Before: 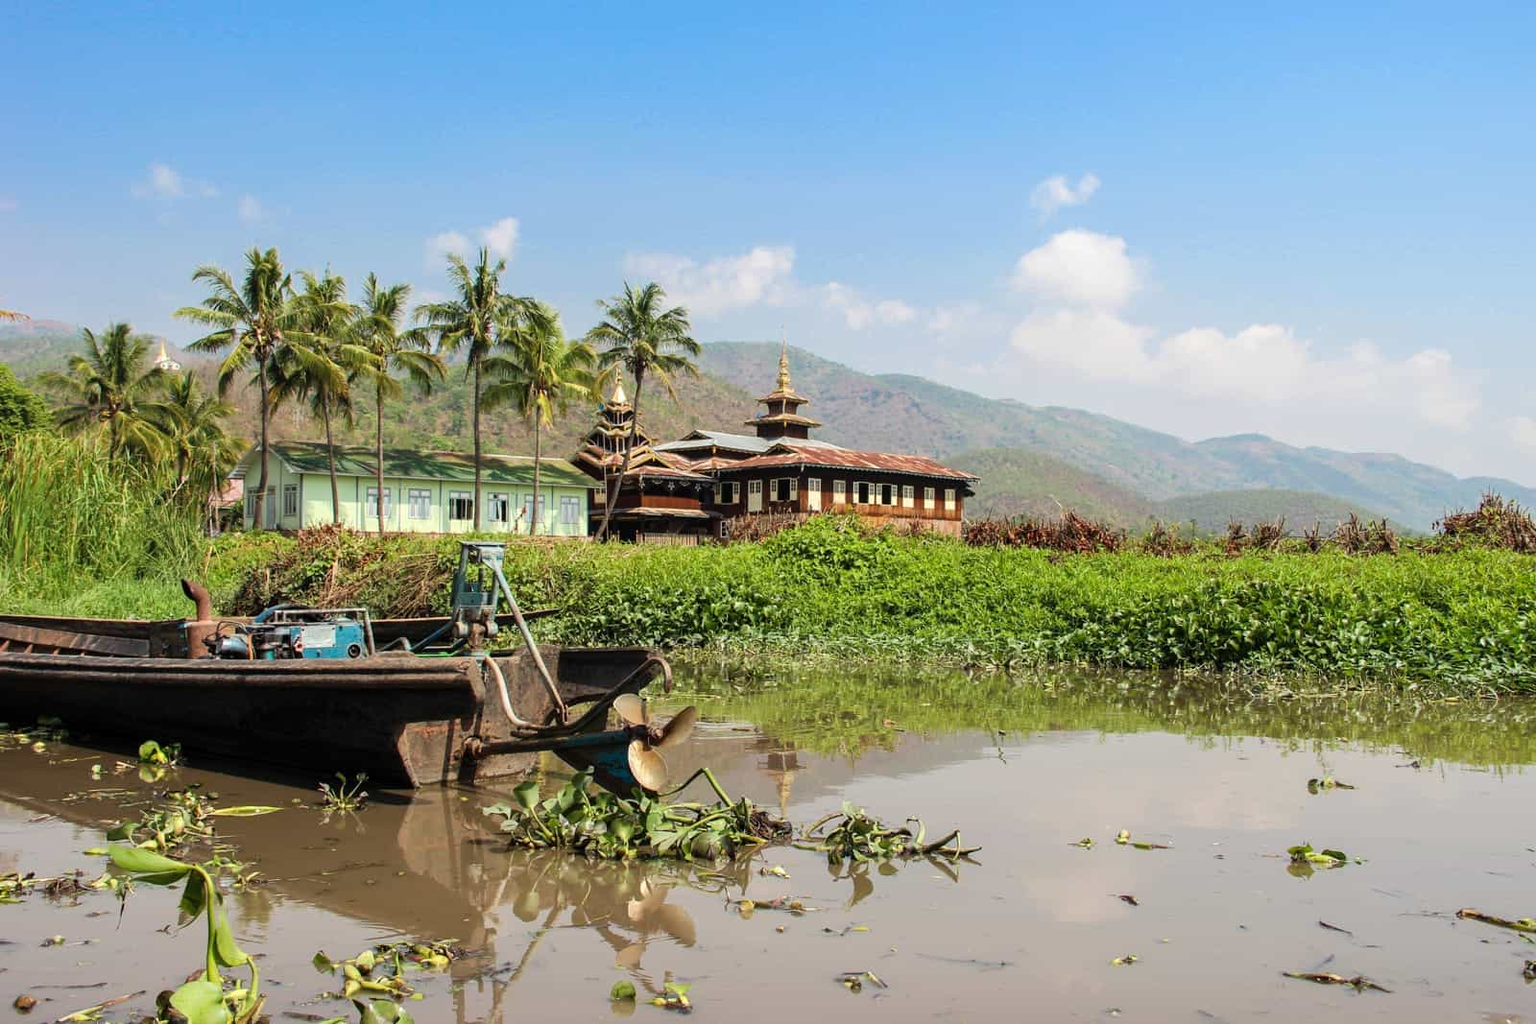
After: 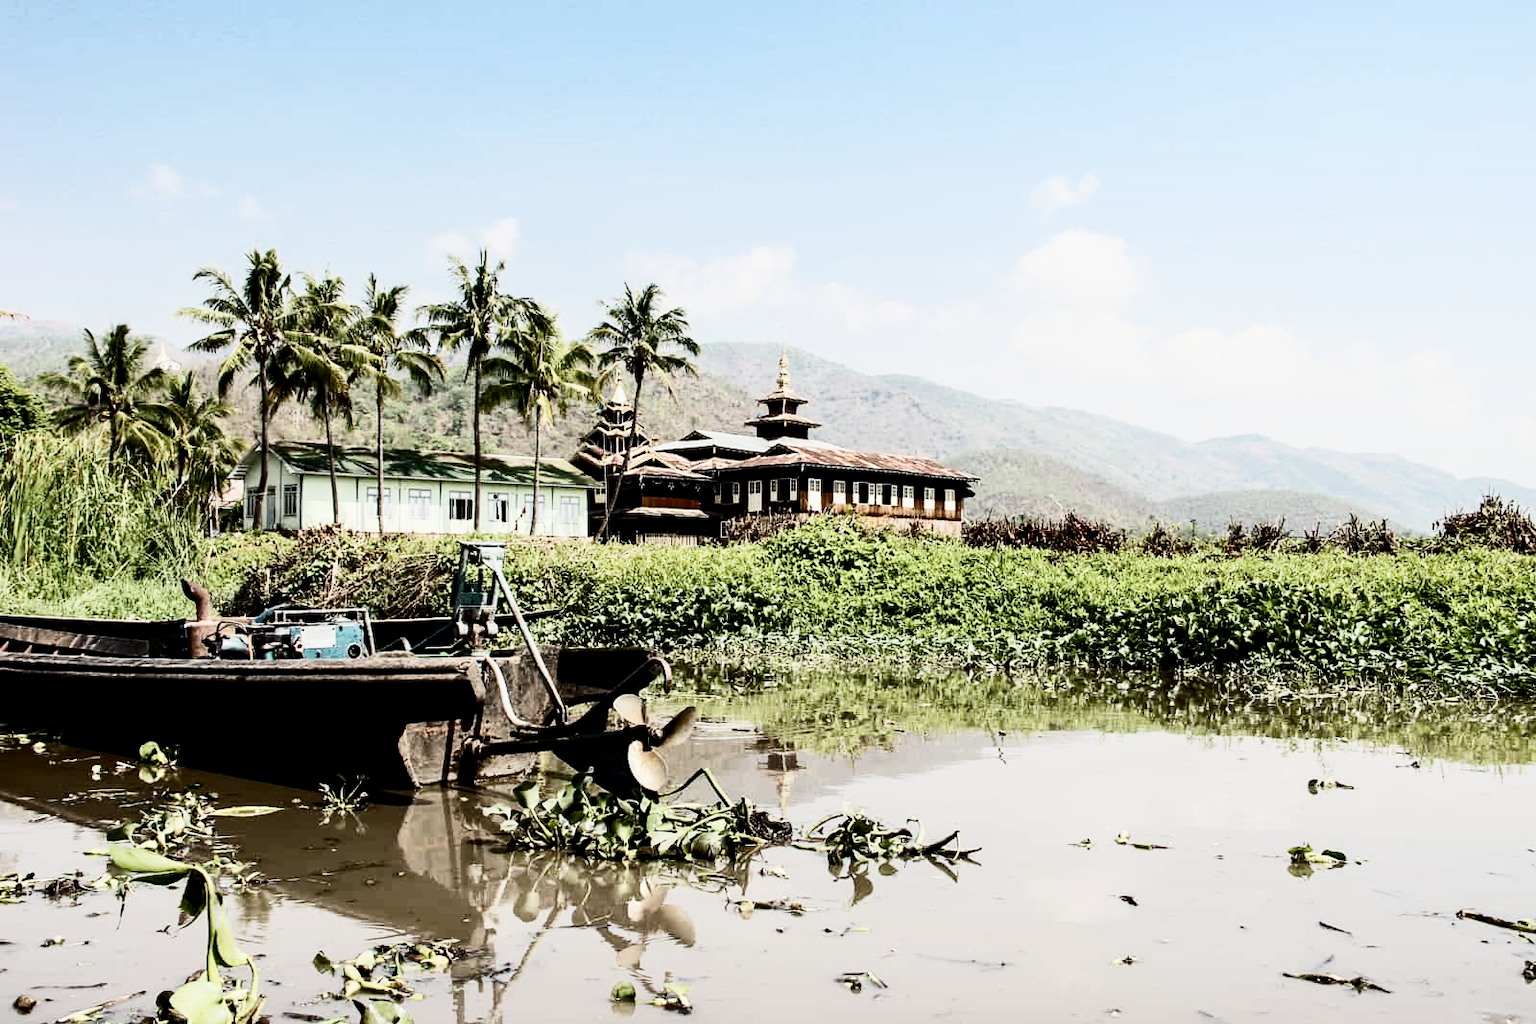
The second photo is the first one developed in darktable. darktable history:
filmic rgb: black relative exposure -5.11 EV, white relative exposure 3.95 EV, hardness 2.87, contrast 1.407, highlights saturation mix -30.17%, preserve chrominance no, color science v4 (2020), contrast in shadows soft, contrast in highlights soft
contrast brightness saturation: contrast 0.399, brightness 0.101, saturation 0.213
